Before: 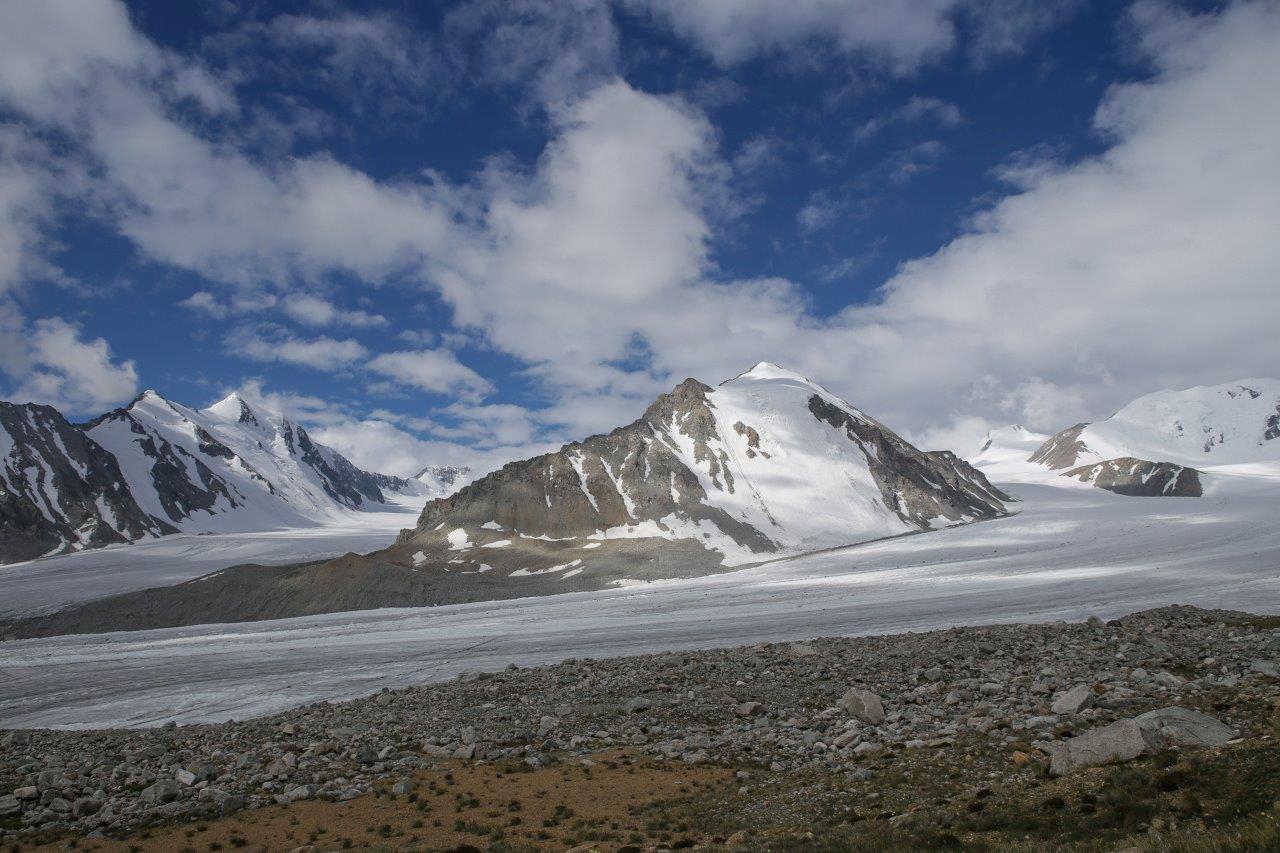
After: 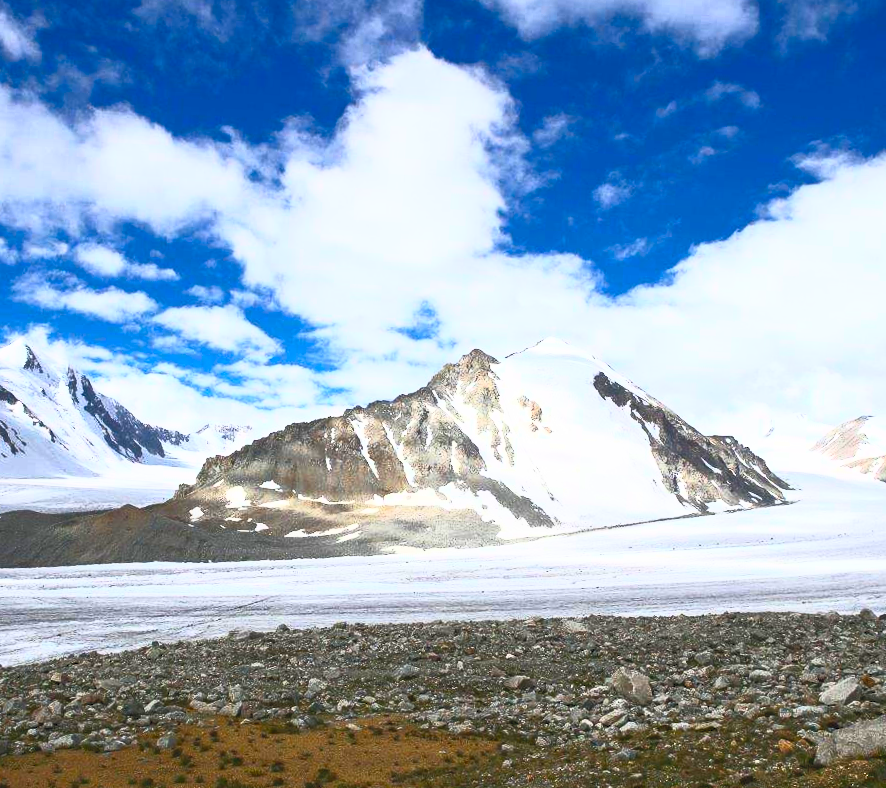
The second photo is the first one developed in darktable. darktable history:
contrast brightness saturation: contrast 0.984, brightness 0.981, saturation 1
crop and rotate: angle -3.15°, left 14.206%, top 0.043%, right 10.888%, bottom 0.064%
